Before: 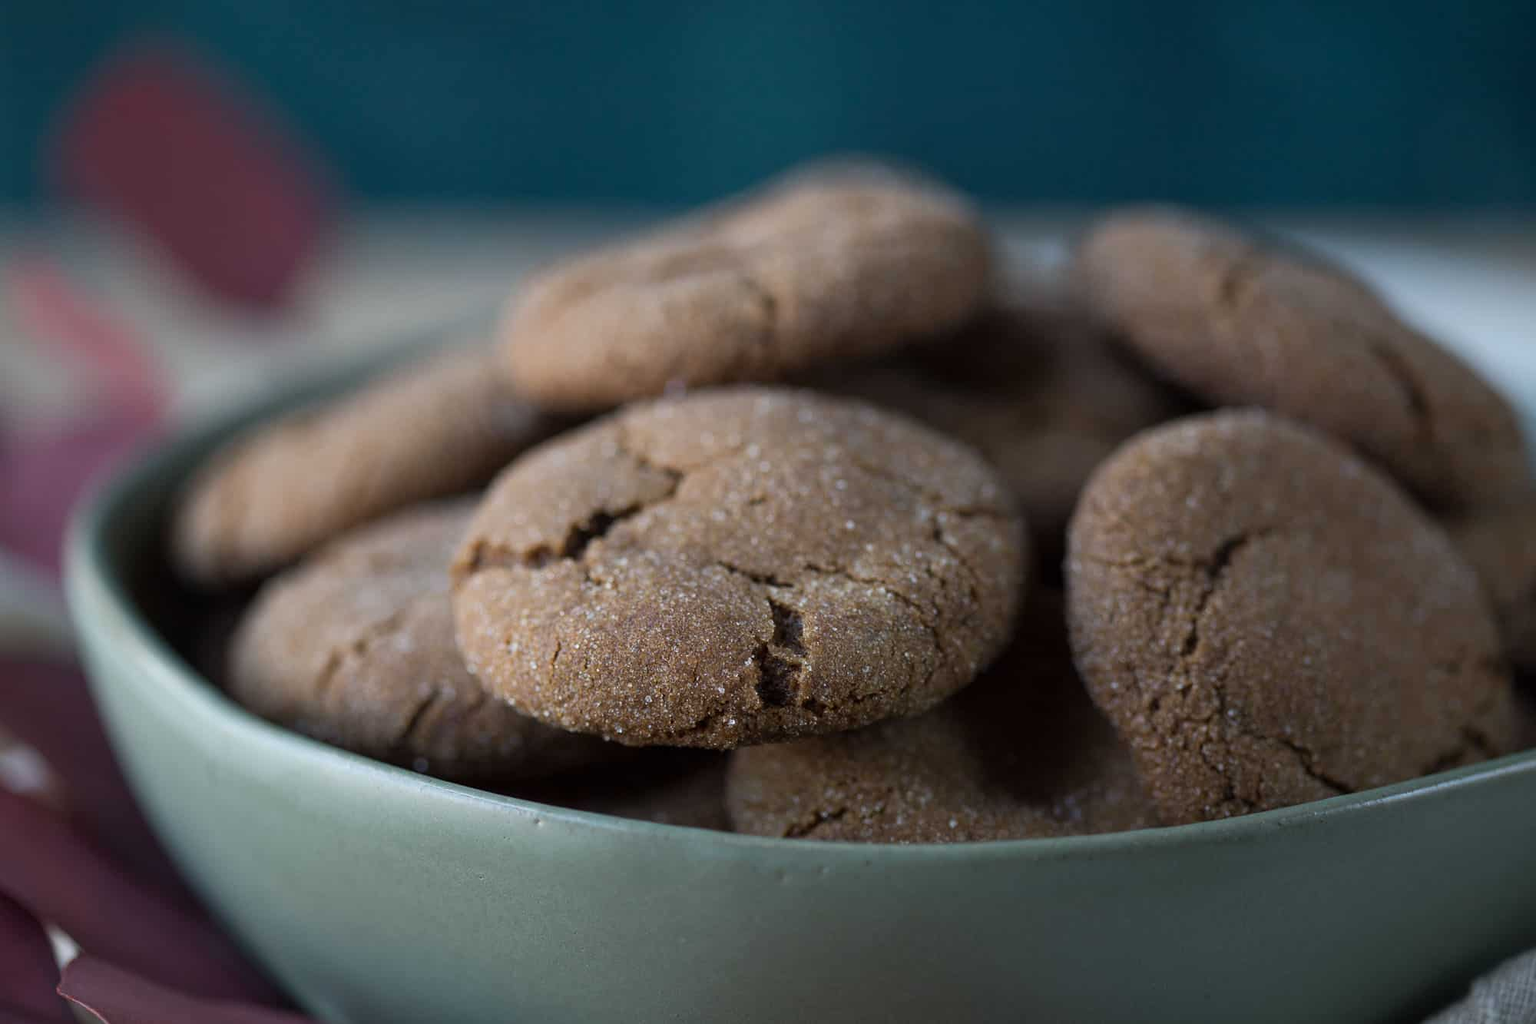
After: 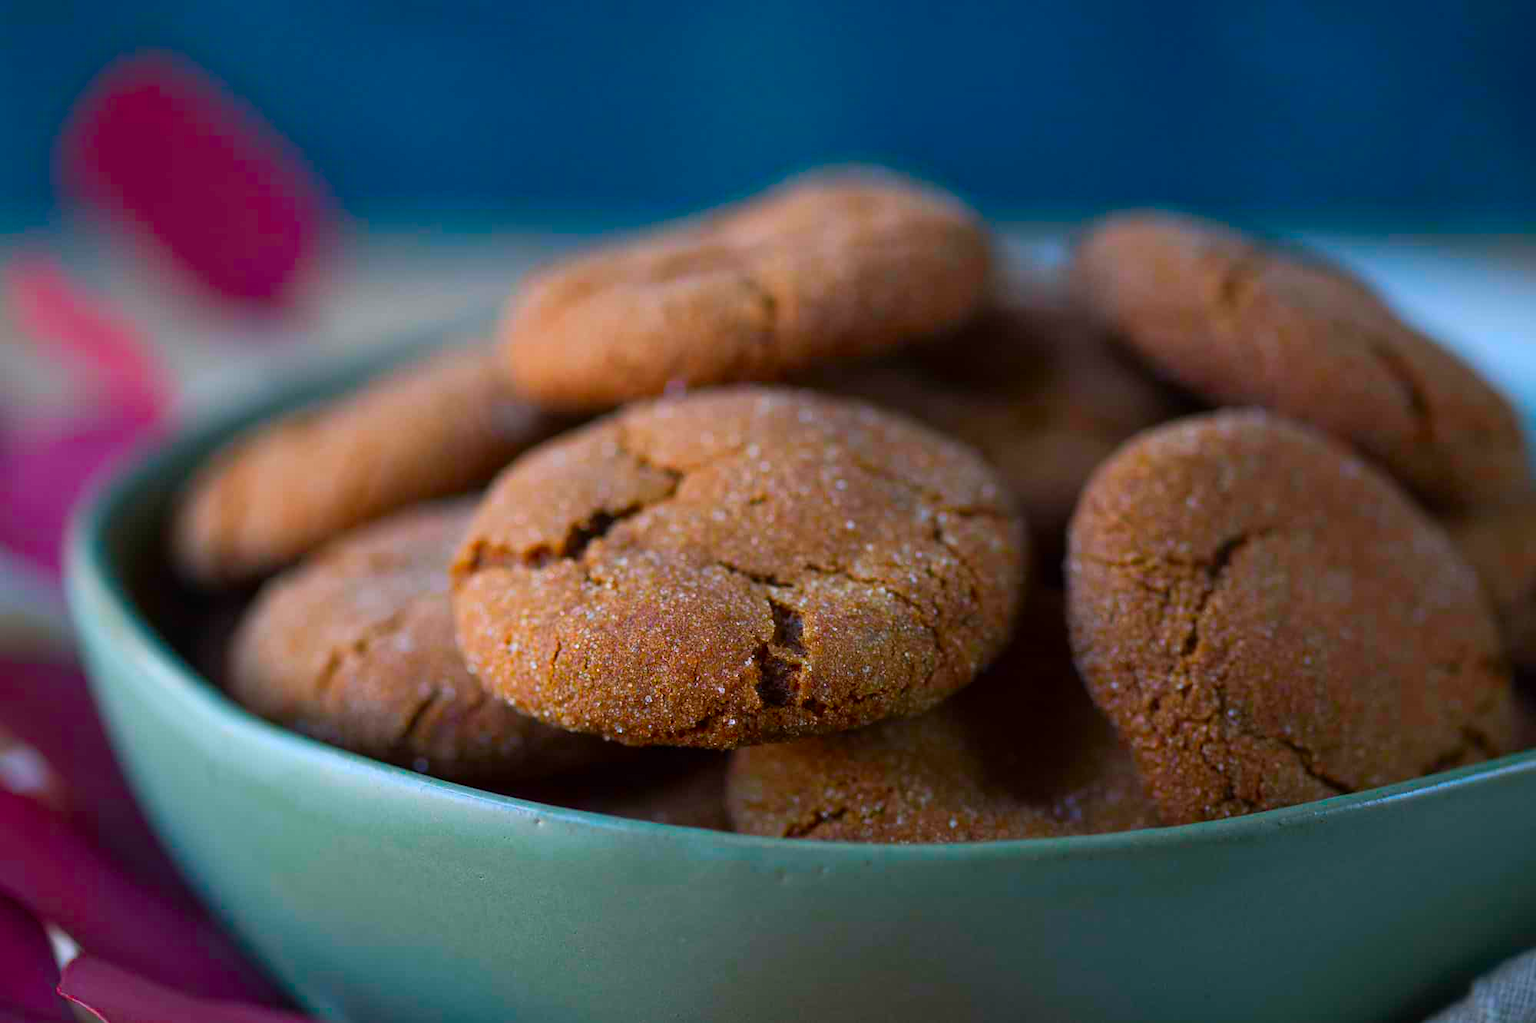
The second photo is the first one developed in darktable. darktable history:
color correction: highlights a* 1.54, highlights b* -1.82, saturation 2.5
